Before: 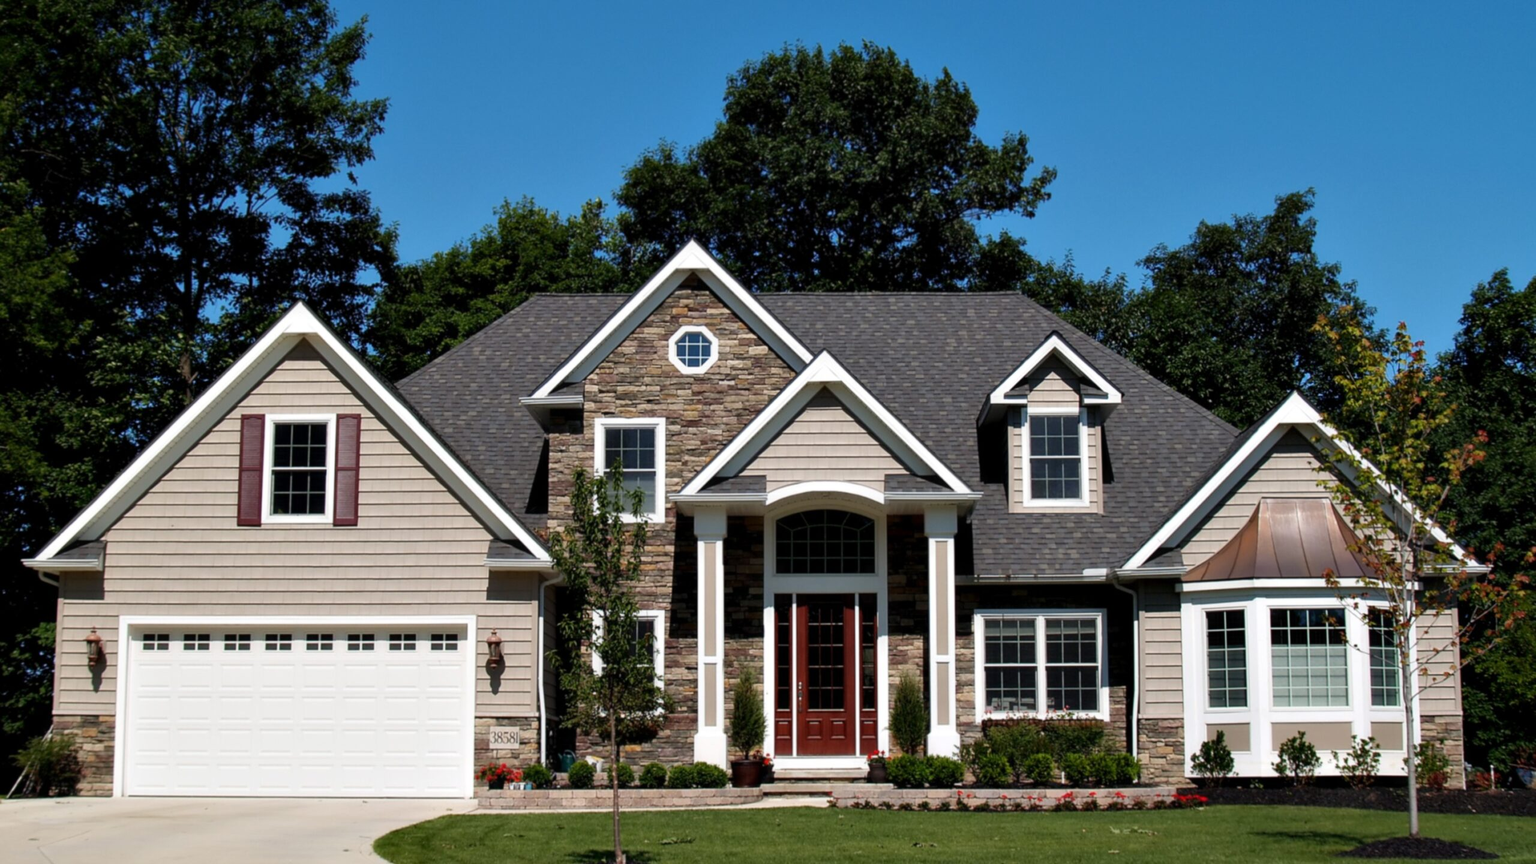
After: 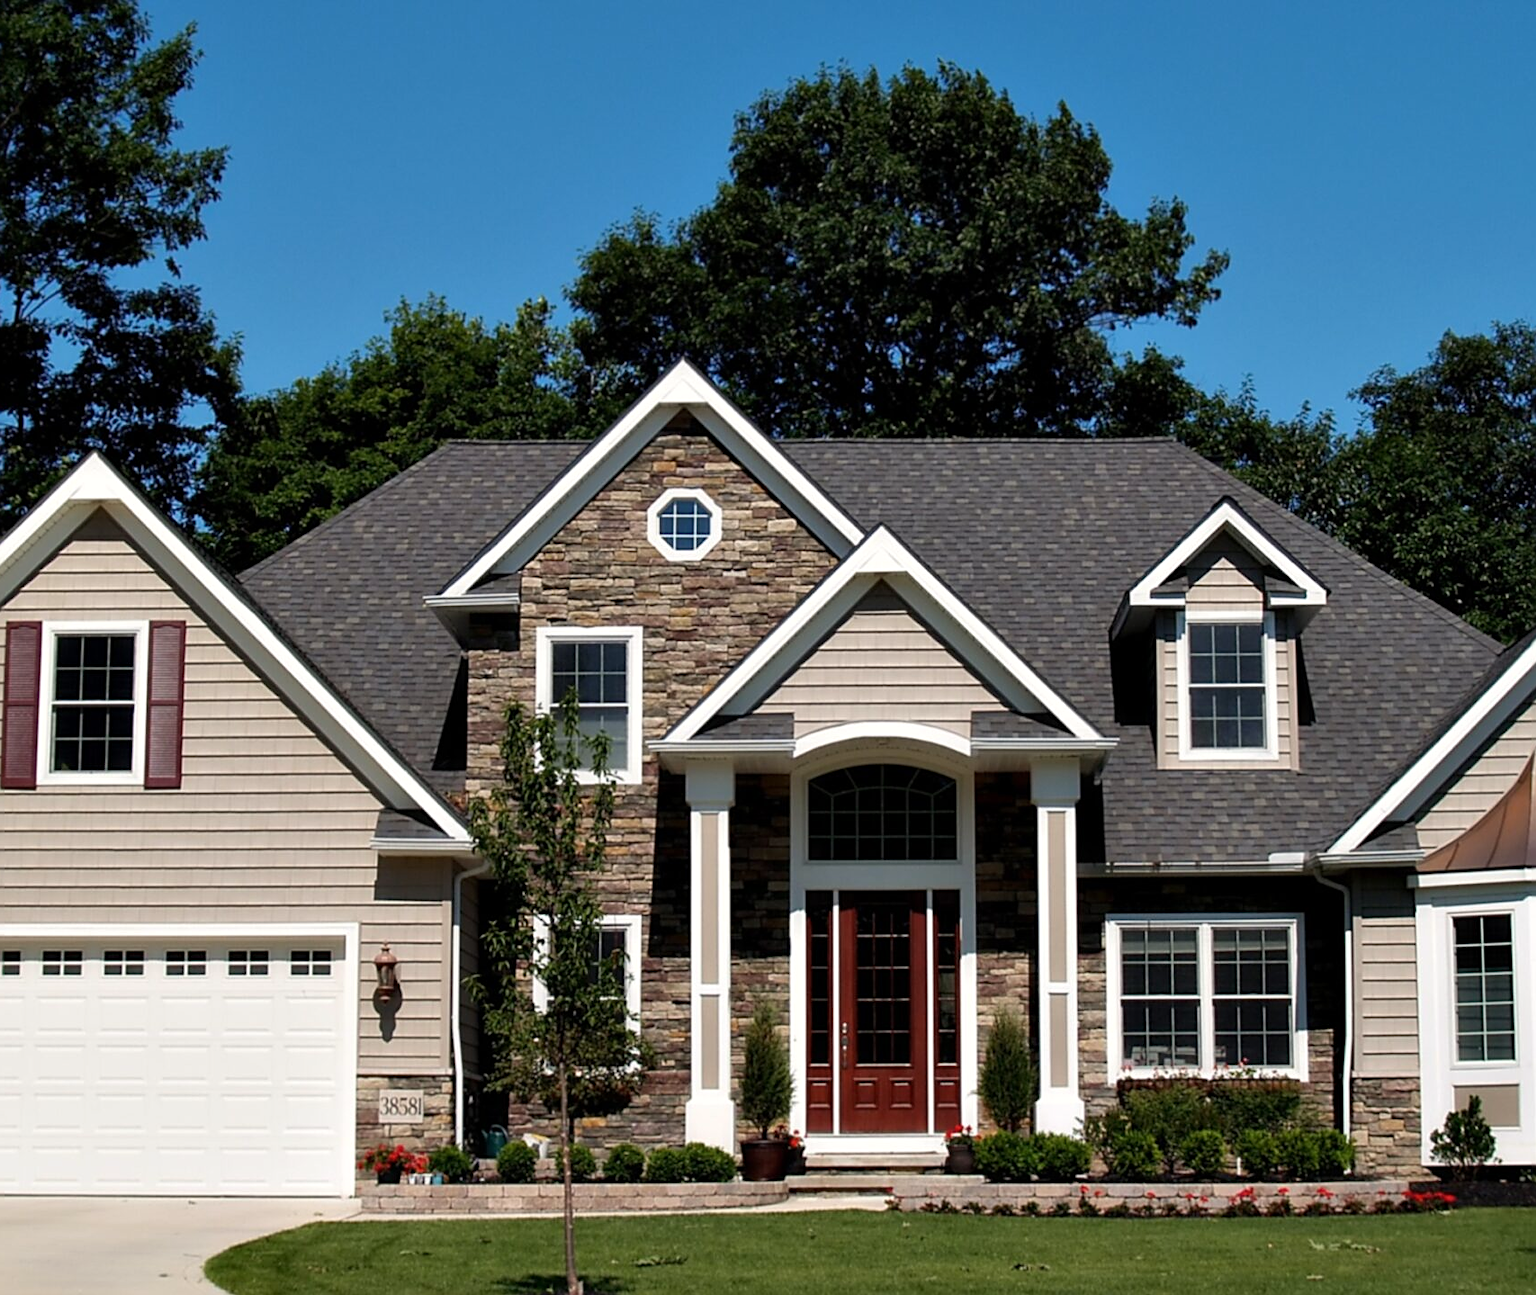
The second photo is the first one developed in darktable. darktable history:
sharpen: on, module defaults
white balance: red 1.009, blue 0.985
crop and rotate: left 15.446%, right 17.836%
